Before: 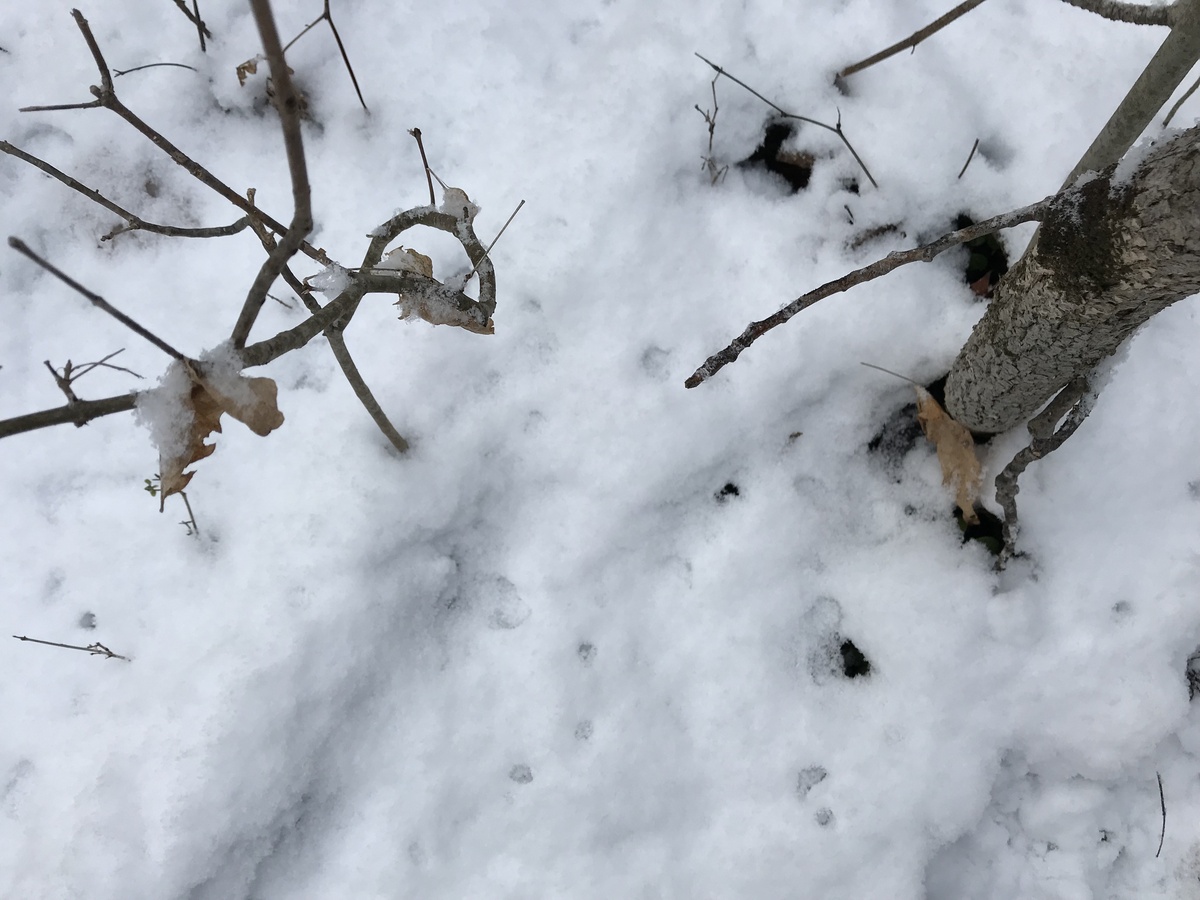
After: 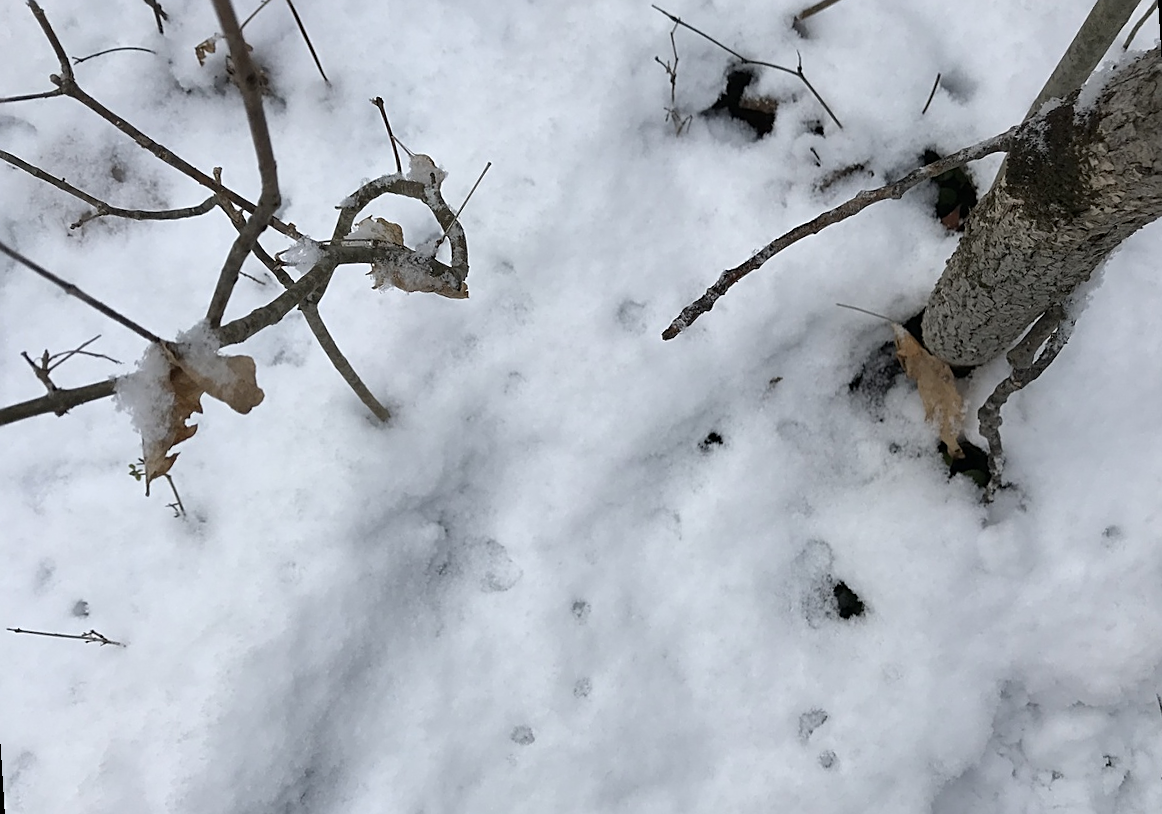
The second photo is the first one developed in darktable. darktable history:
rotate and perspective: rotation -3.52°, crop left 0.036, crop right 0.964, crop top 0.081, crop bottom 0.919
sharpen: on, module defaults
